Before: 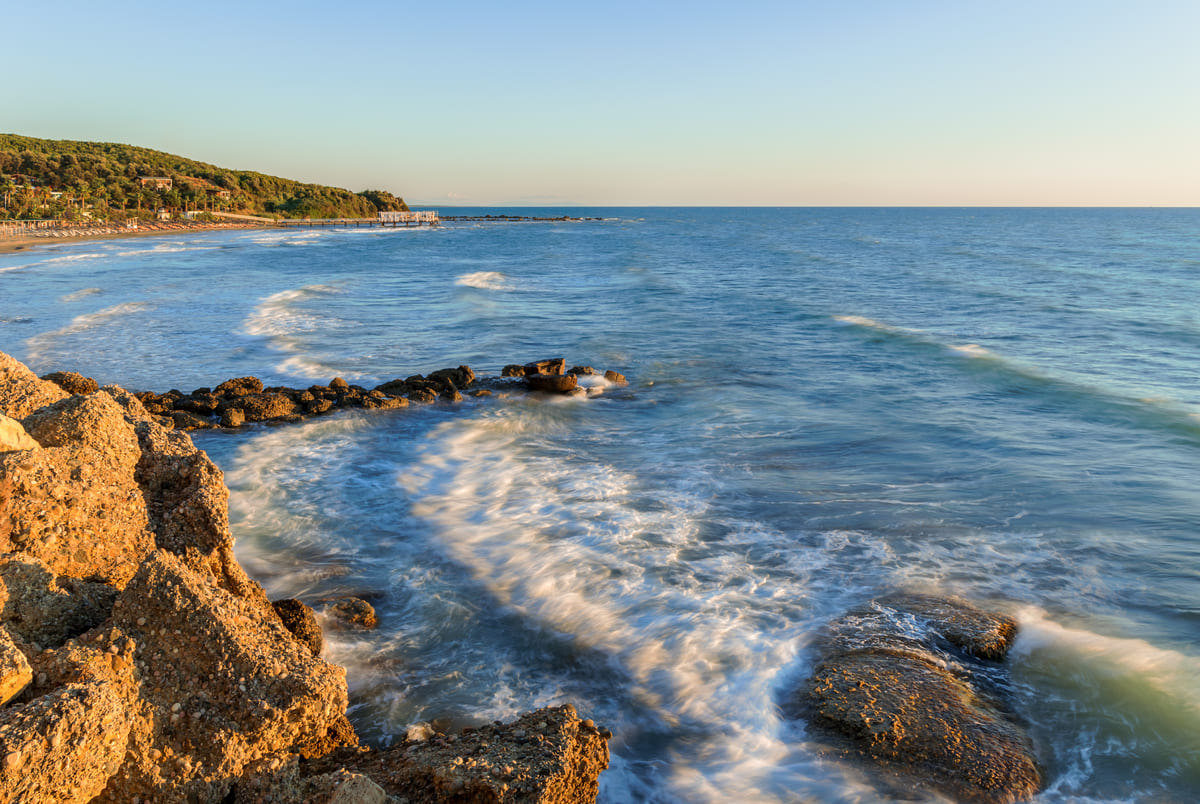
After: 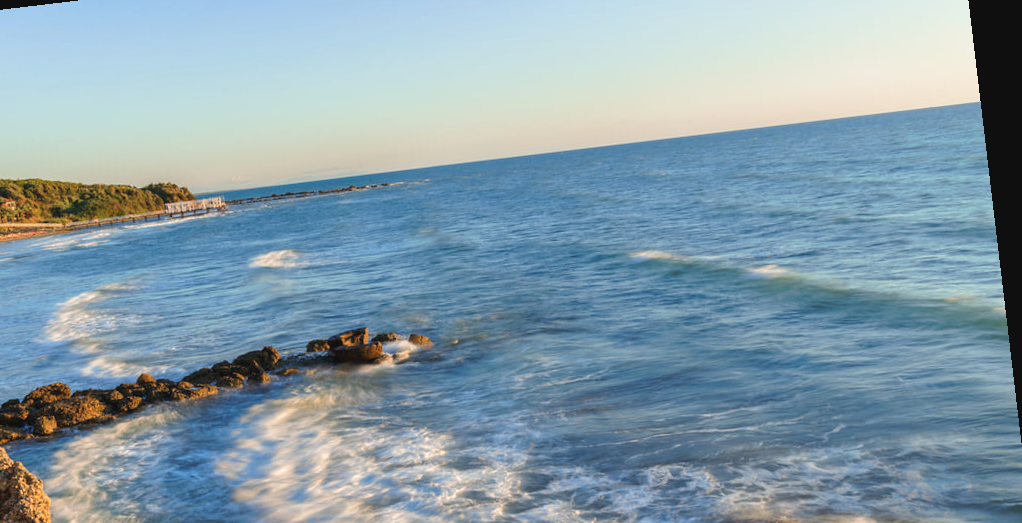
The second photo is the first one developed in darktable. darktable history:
exposure: black level correction -0.005, exposure 0.054 EV, compensate highlight preservation false
crop: left 18.38%, top 11.092%, right 2.134%, bottom 33.217%
rotate and perspective: rotation -6.83°, automatic cropping off
